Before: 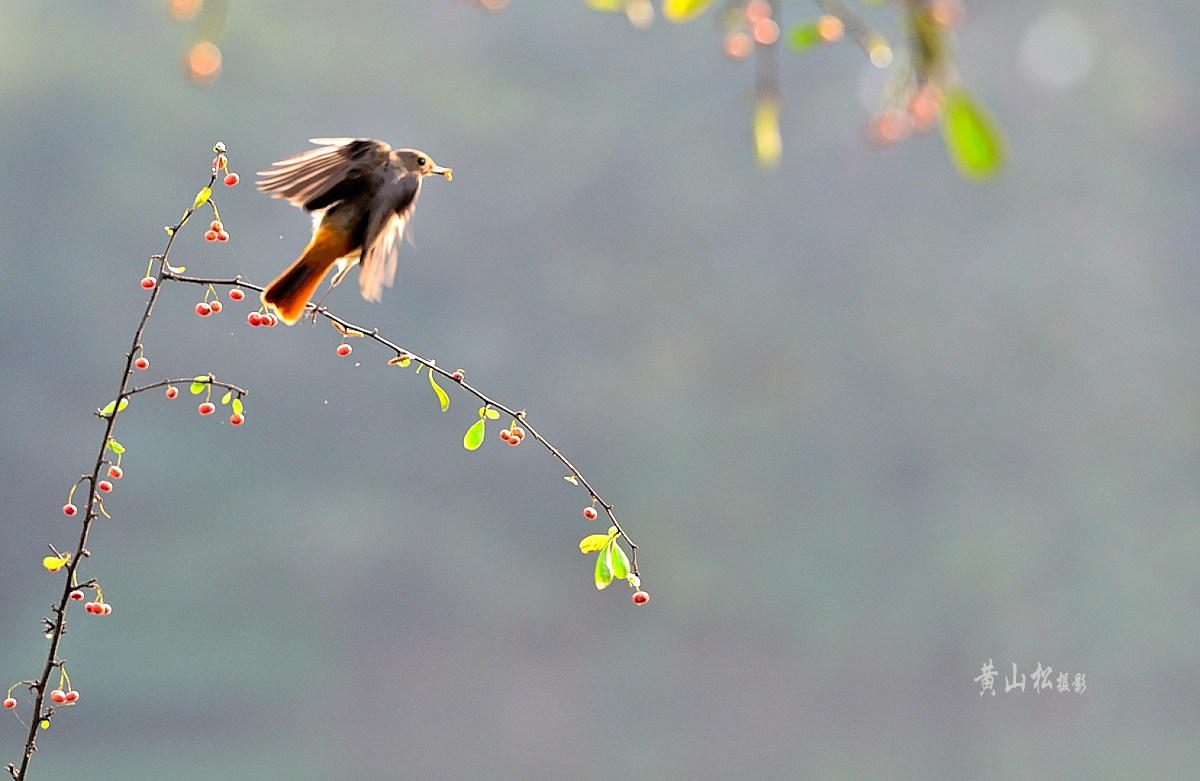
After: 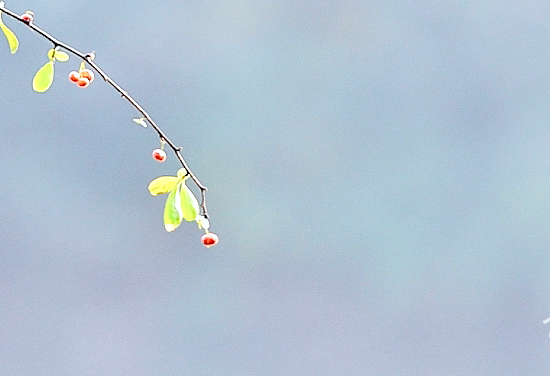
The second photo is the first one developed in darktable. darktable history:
crop: left 35.918%, top 45.906%, right 18.192%, bottom 5.935%
base curve: curves: ch0 [(0, 0) (0.028, 0.03) (0.121, 0.232) (0.46, 0.748) (0.859, 0.968) (1, 1)], preserve colors none
color calibration: x 0.37, y 0.377, temperature 4300.32 K
